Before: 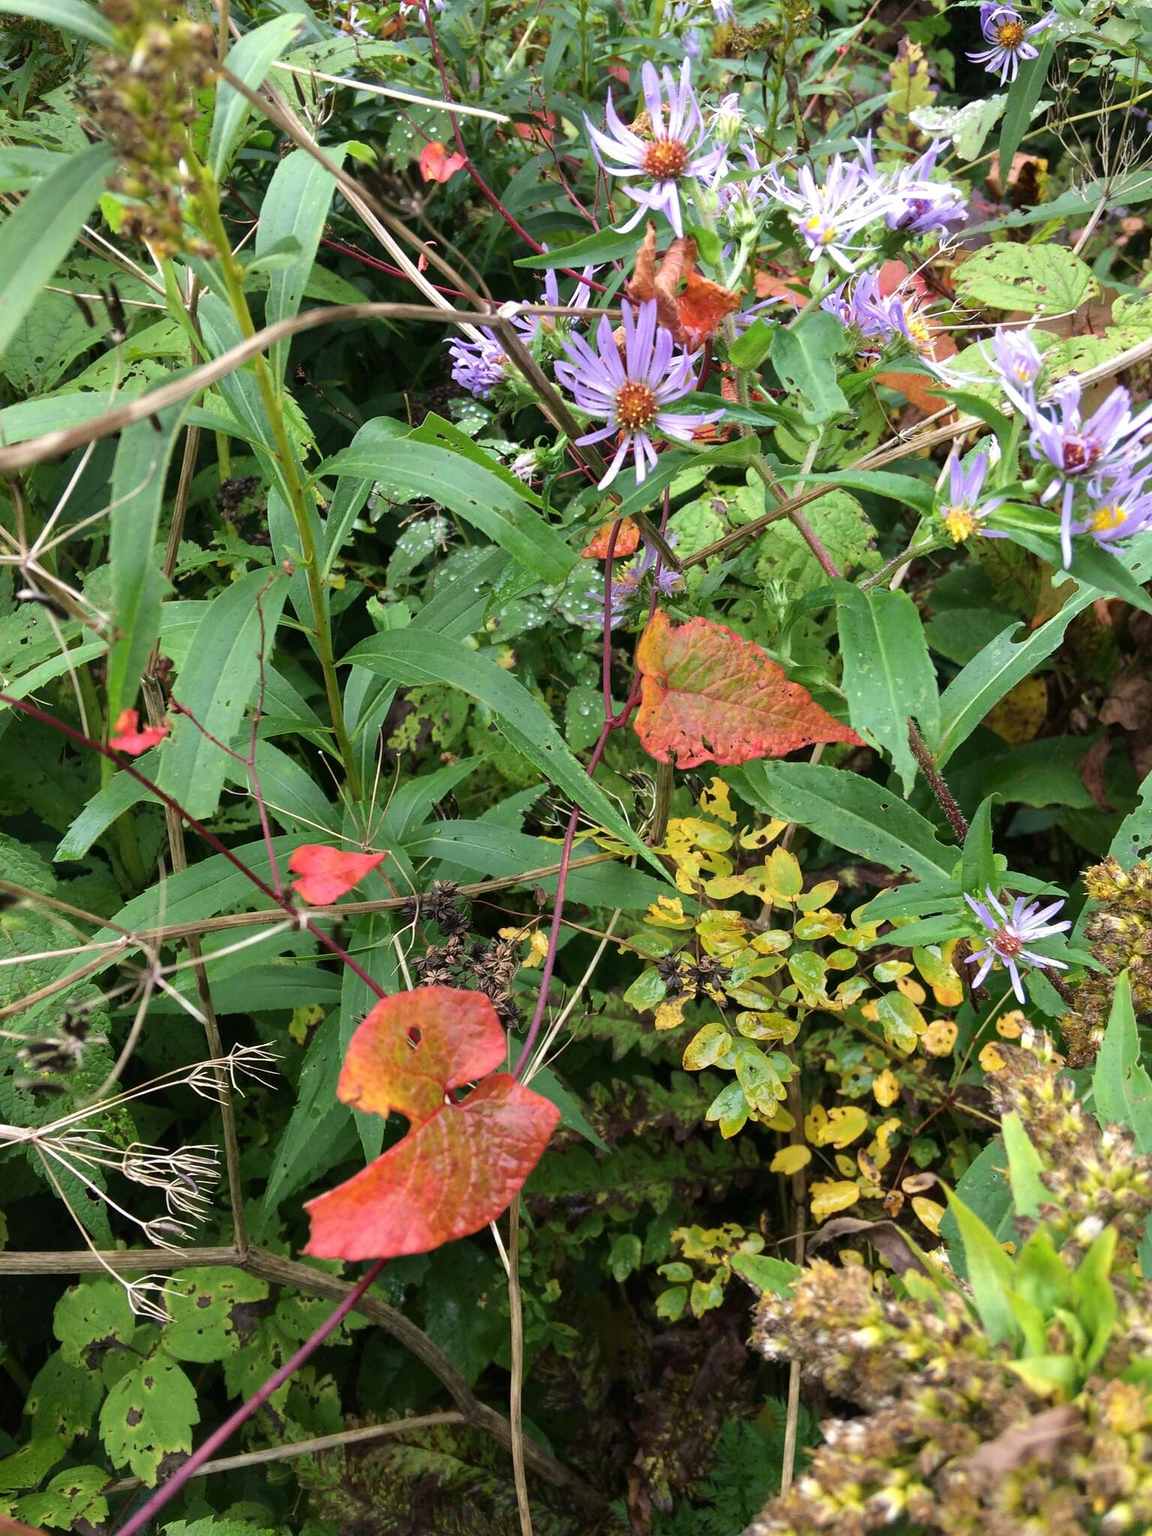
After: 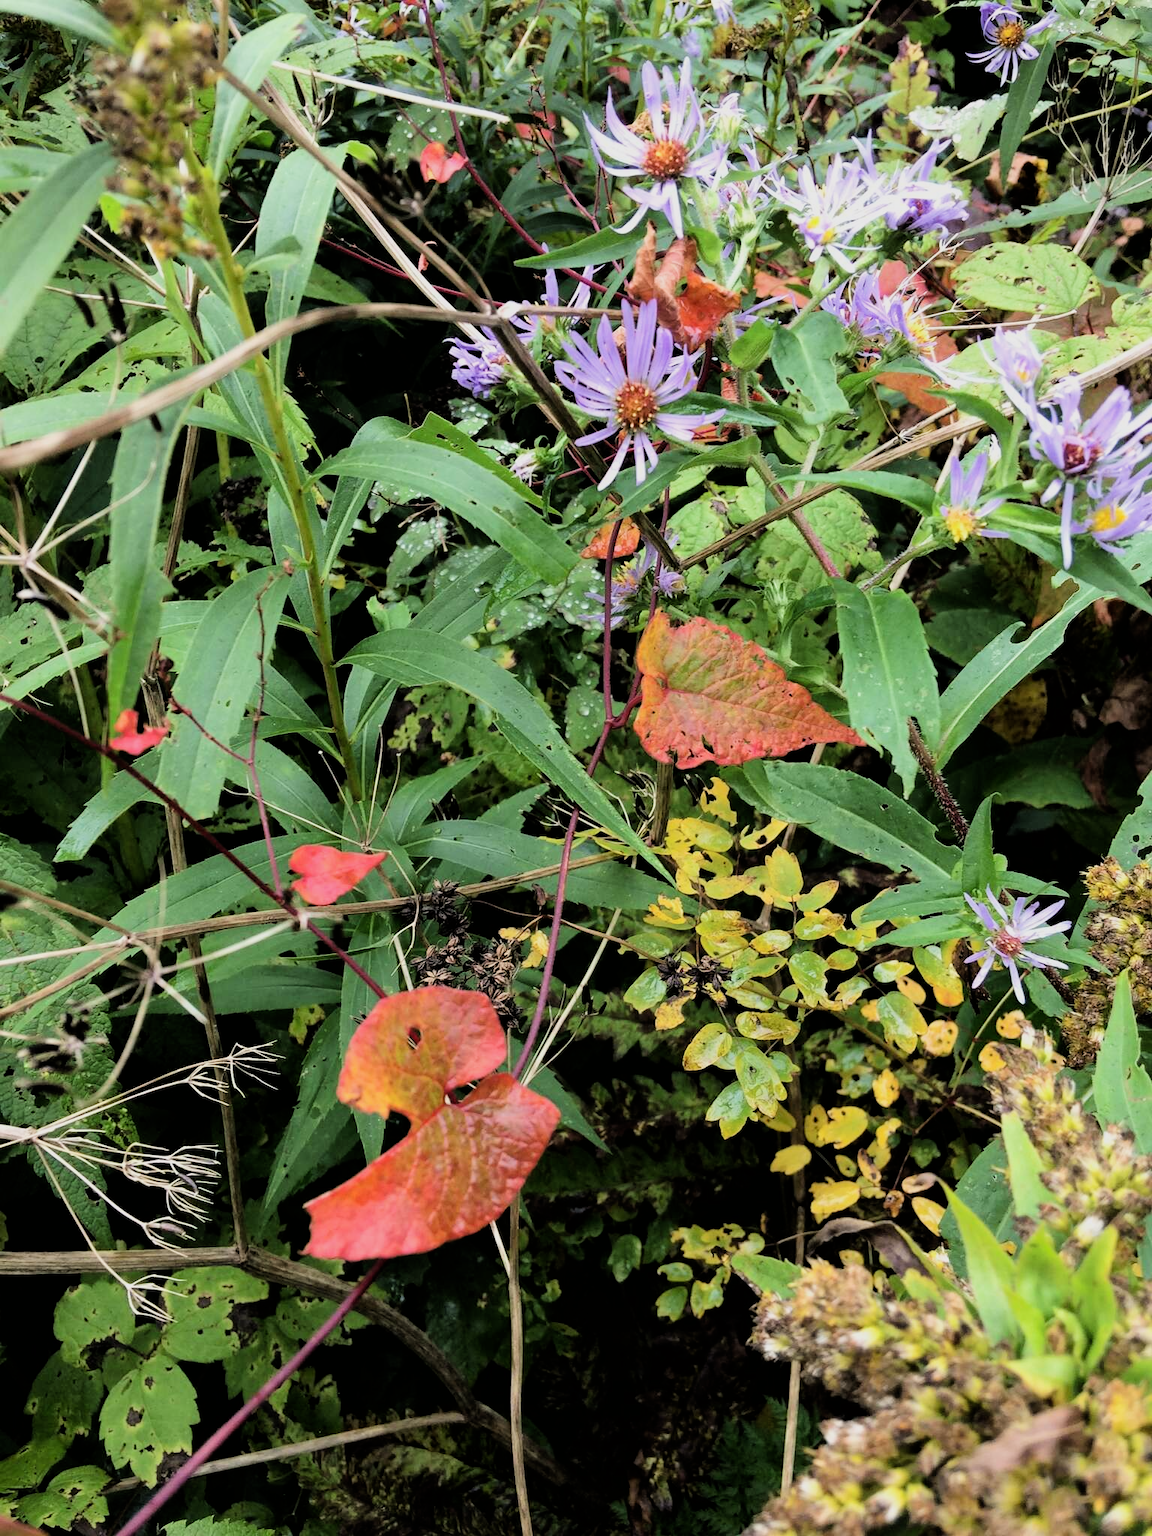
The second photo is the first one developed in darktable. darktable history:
filmic rgb: black relative exposure -5 EV, white relative exposure 3.99 EV, threshold 5.95 EV, hardness 2.88, contrast 1.409, enable highlight reconstruction true
